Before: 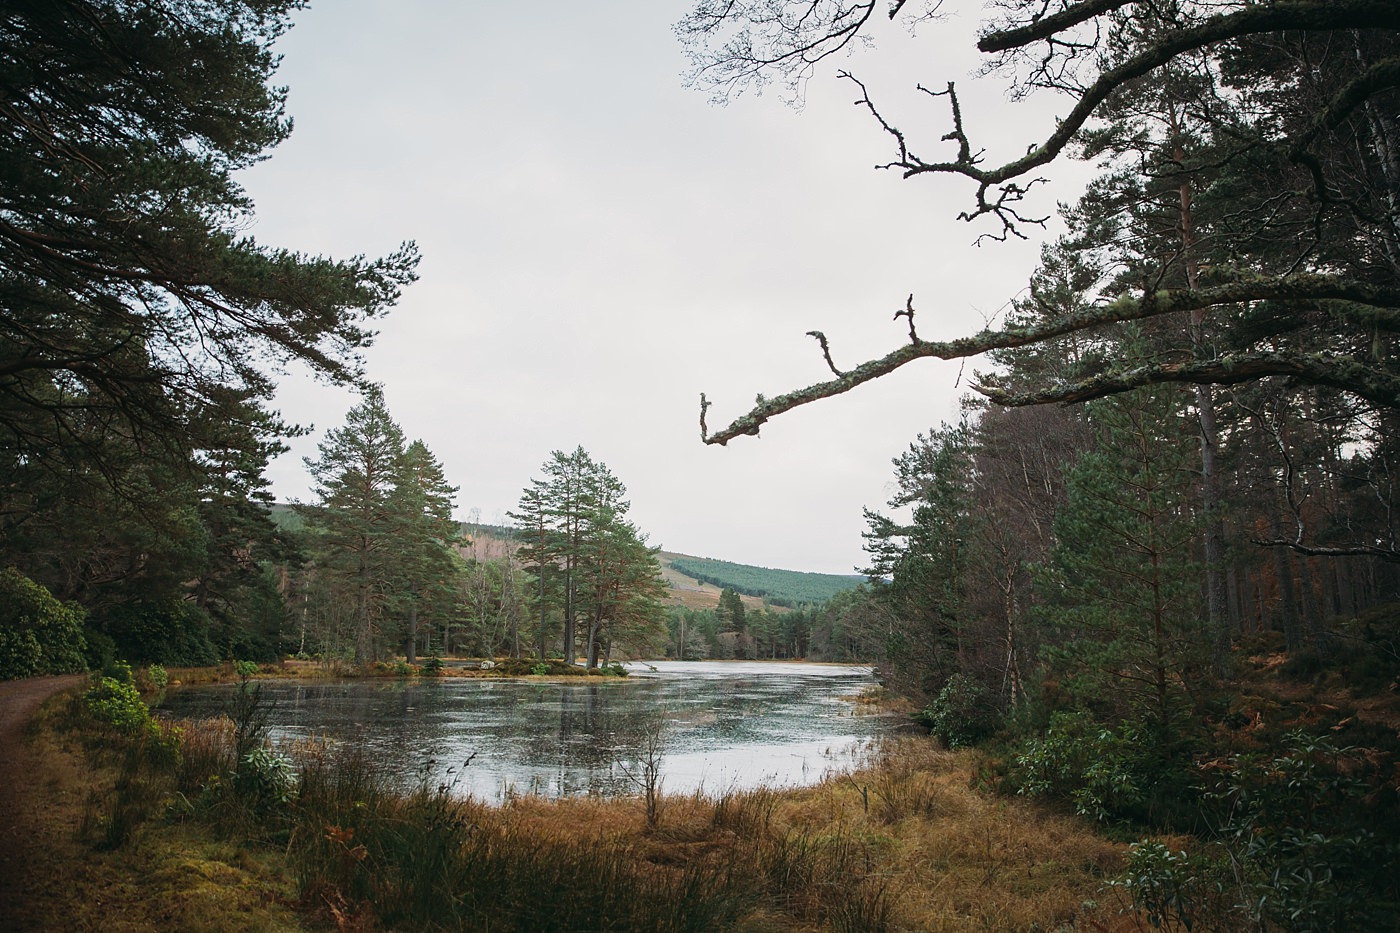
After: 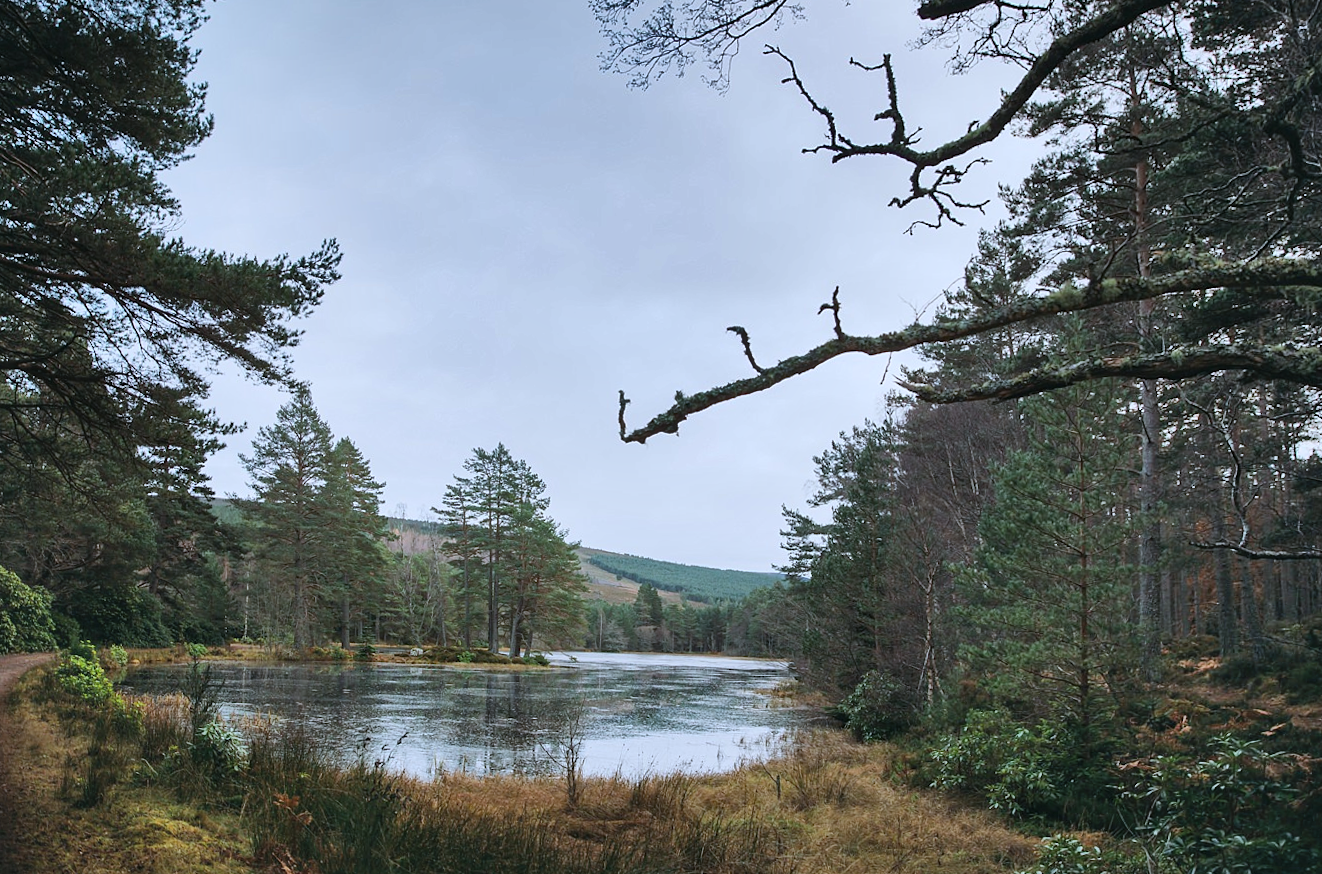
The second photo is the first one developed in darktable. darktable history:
white balance: red 0.931, blue 1.11
shadows and highlights: shadows 60, highlights -60.23, soften with gaussian
rotate and perspective: rotation 0.062°, lens shift (vertical) 0.115, lens shift (horizontal) -0.133, crop left 0.047, crop right 0.94, crop top 0.061, crop bottom 0.94
